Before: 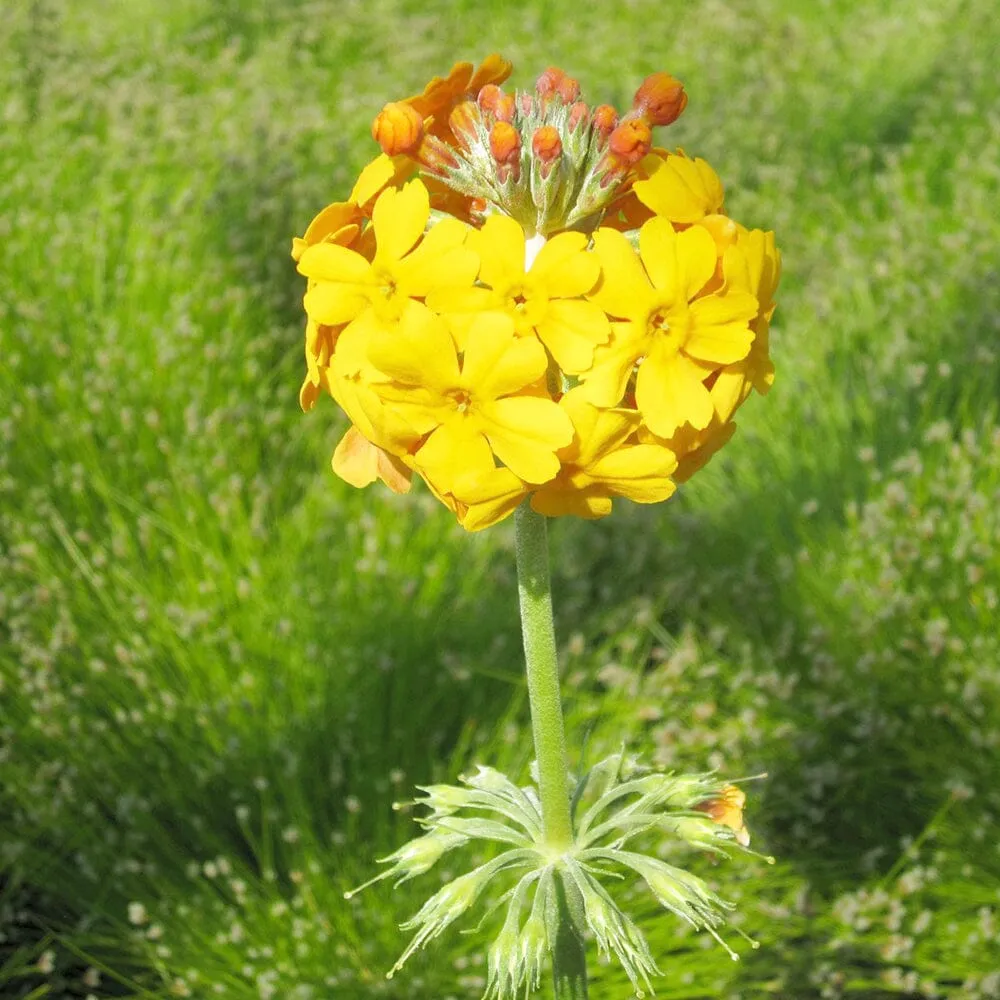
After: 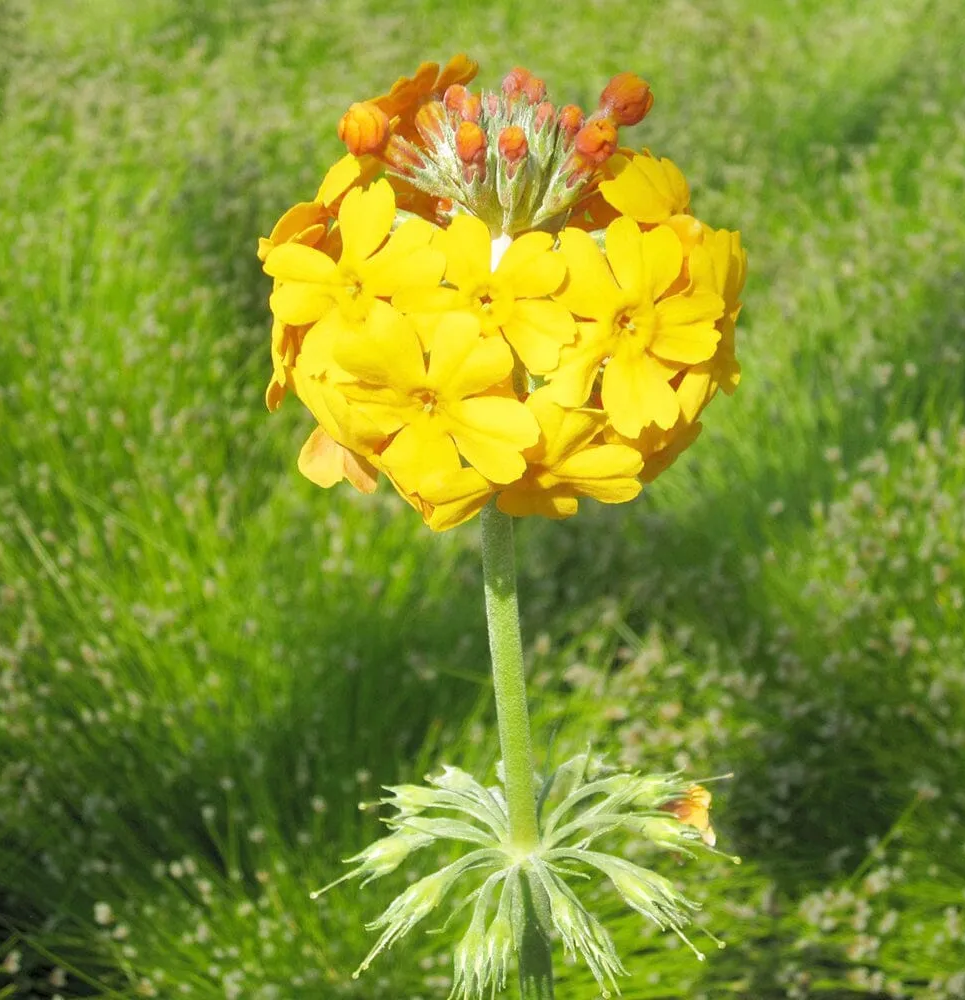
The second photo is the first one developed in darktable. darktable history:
crop and rotate: left 3.425%
